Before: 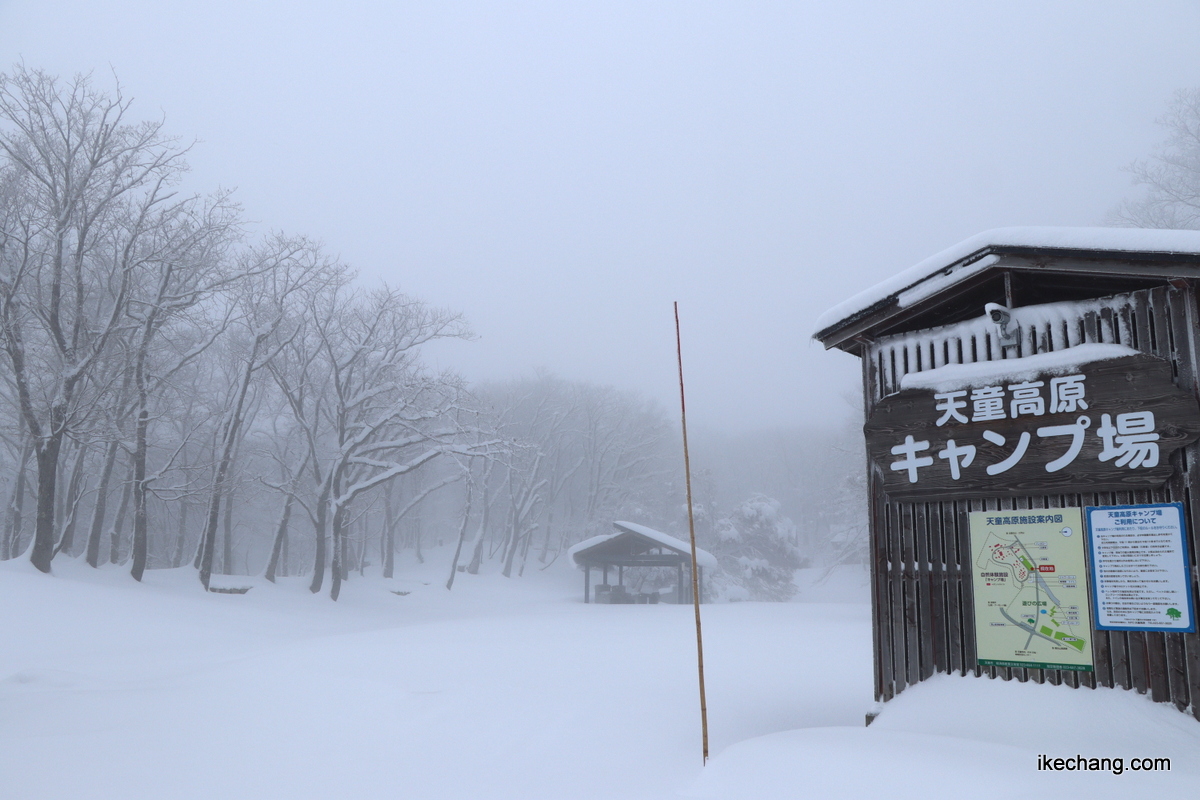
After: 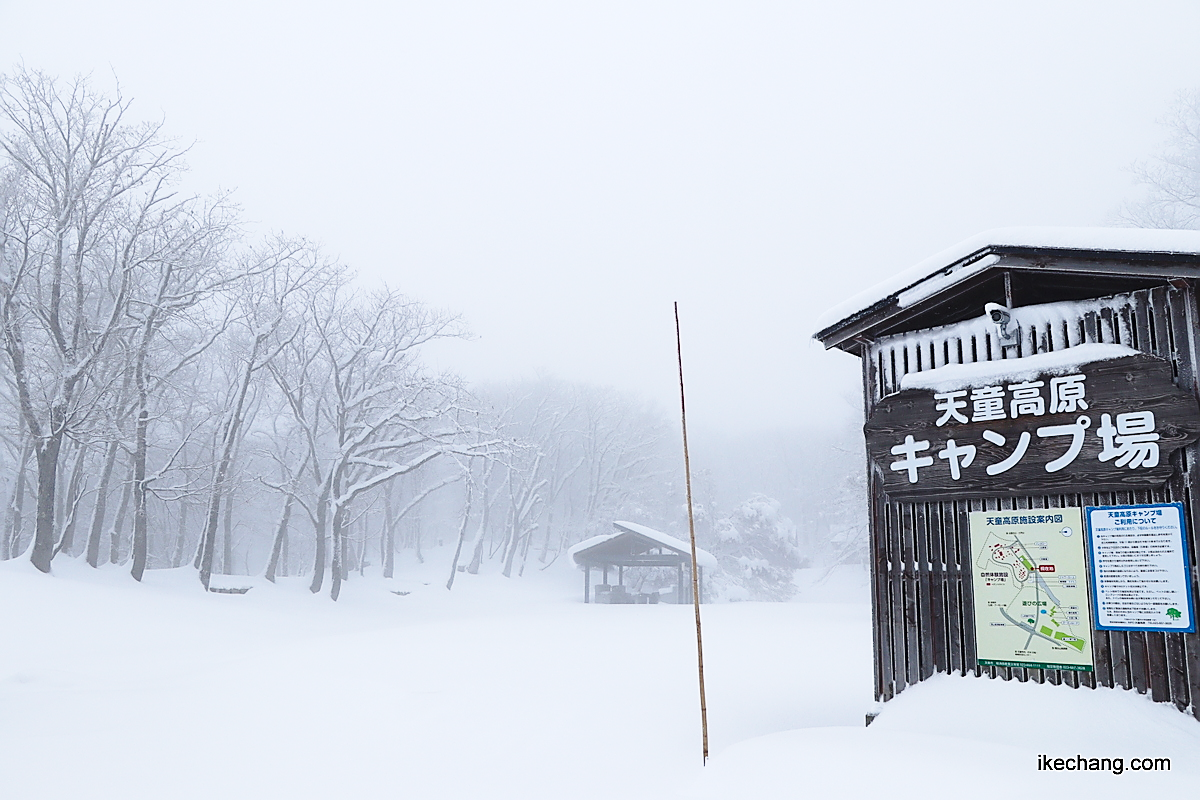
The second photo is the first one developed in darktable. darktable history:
sharpen: radius 1.4, amount 1.25, threshold 0.7
base curve: curves: ch0 [(0, 0) (0.028, 0.03) (0.121, 0.232) (0.46, 0.748) (0.859, 0.968) (1, 1)], preserve colors none
